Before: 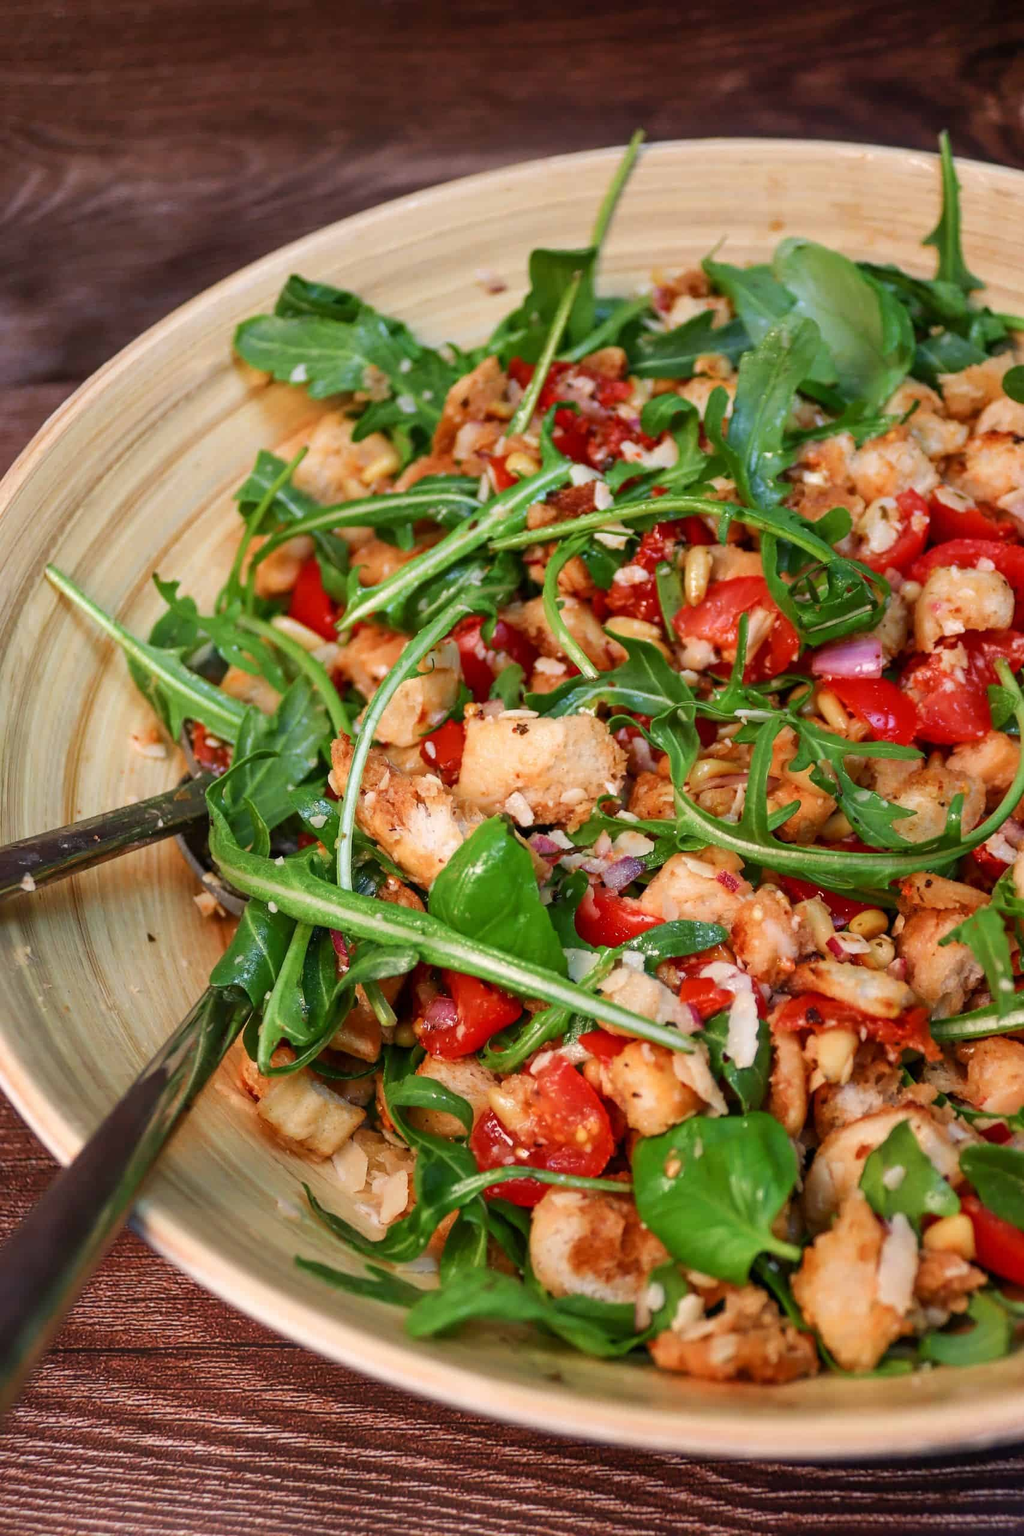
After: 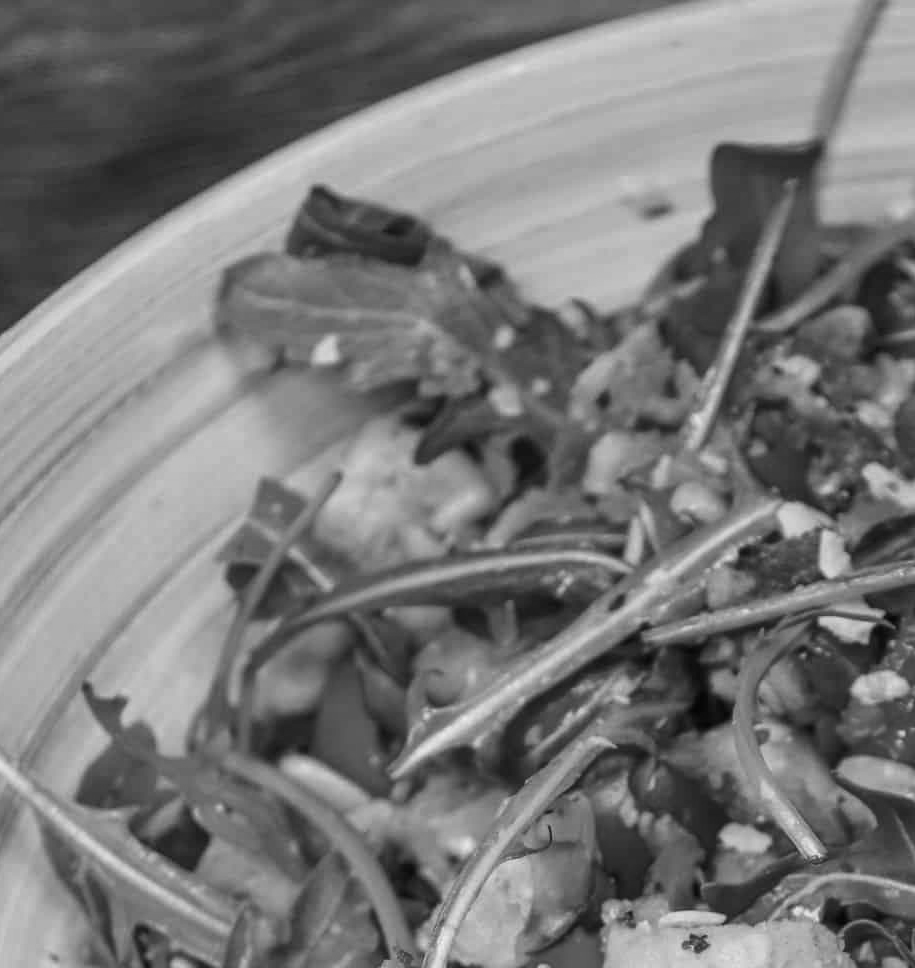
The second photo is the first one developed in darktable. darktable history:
crop: left 10.121%, top 10.631%, right 36.218%, bottom 51.526%
local contrast: detail 110%
color calibration: output gray [0.21, 0.42, 0.37, 0], gray › normalize channels true, illuminant same as pipeline (D50), adaptation XYZ, x 0.346, y 0.359, gamut compression 0
white balance: red 1.004, blue 1.024
